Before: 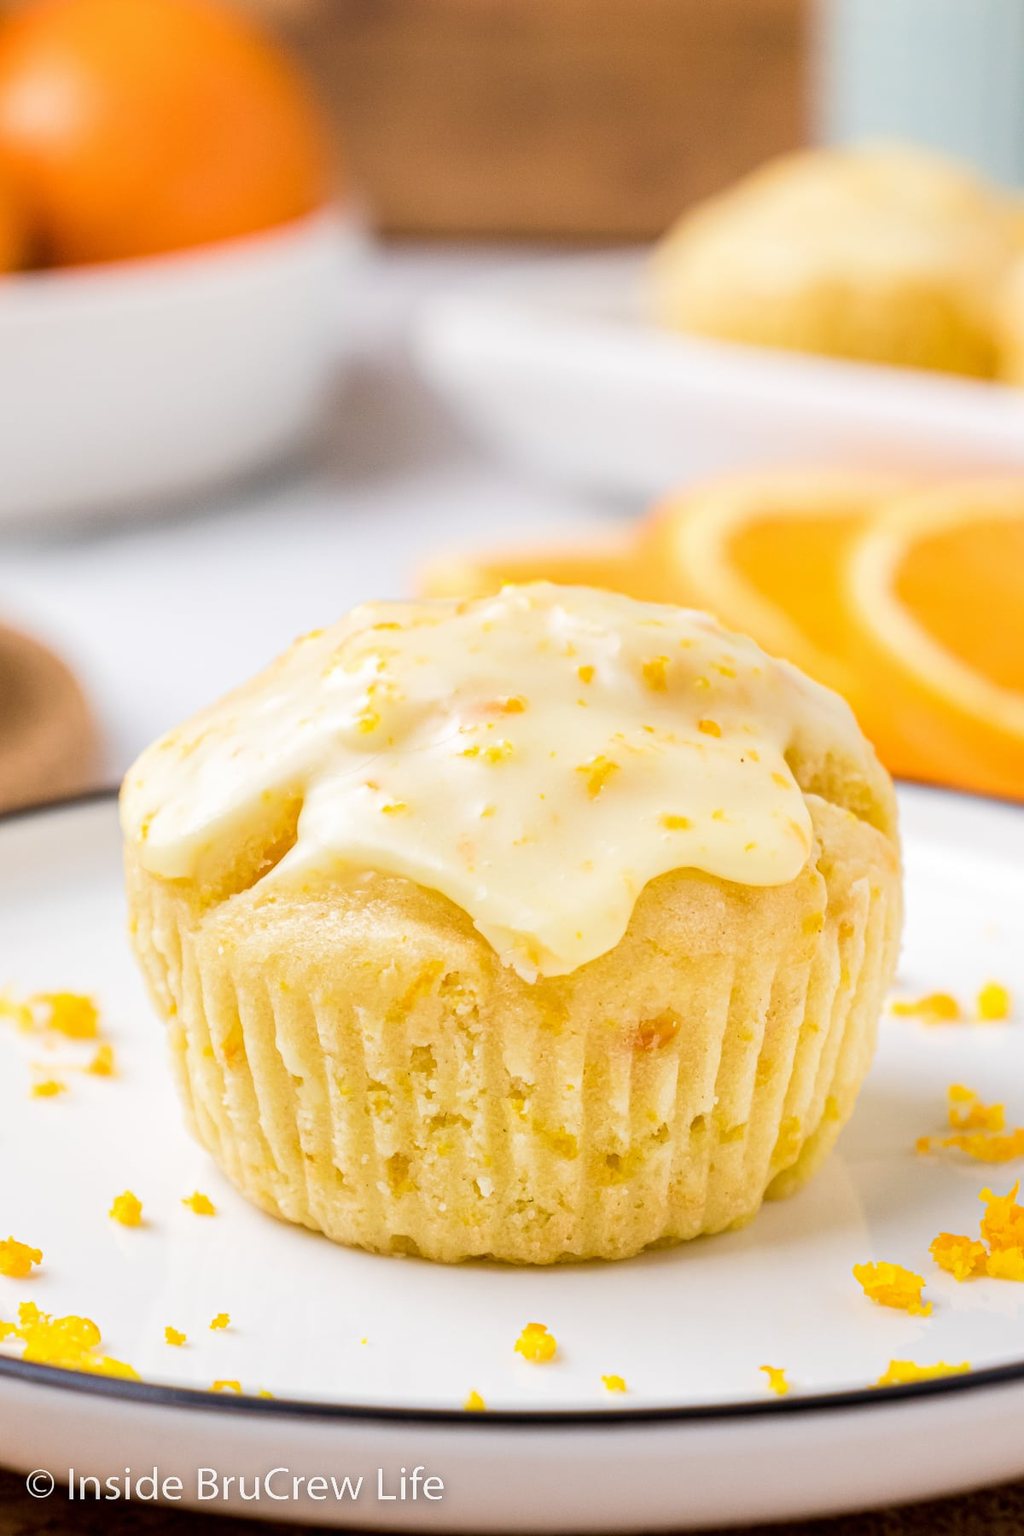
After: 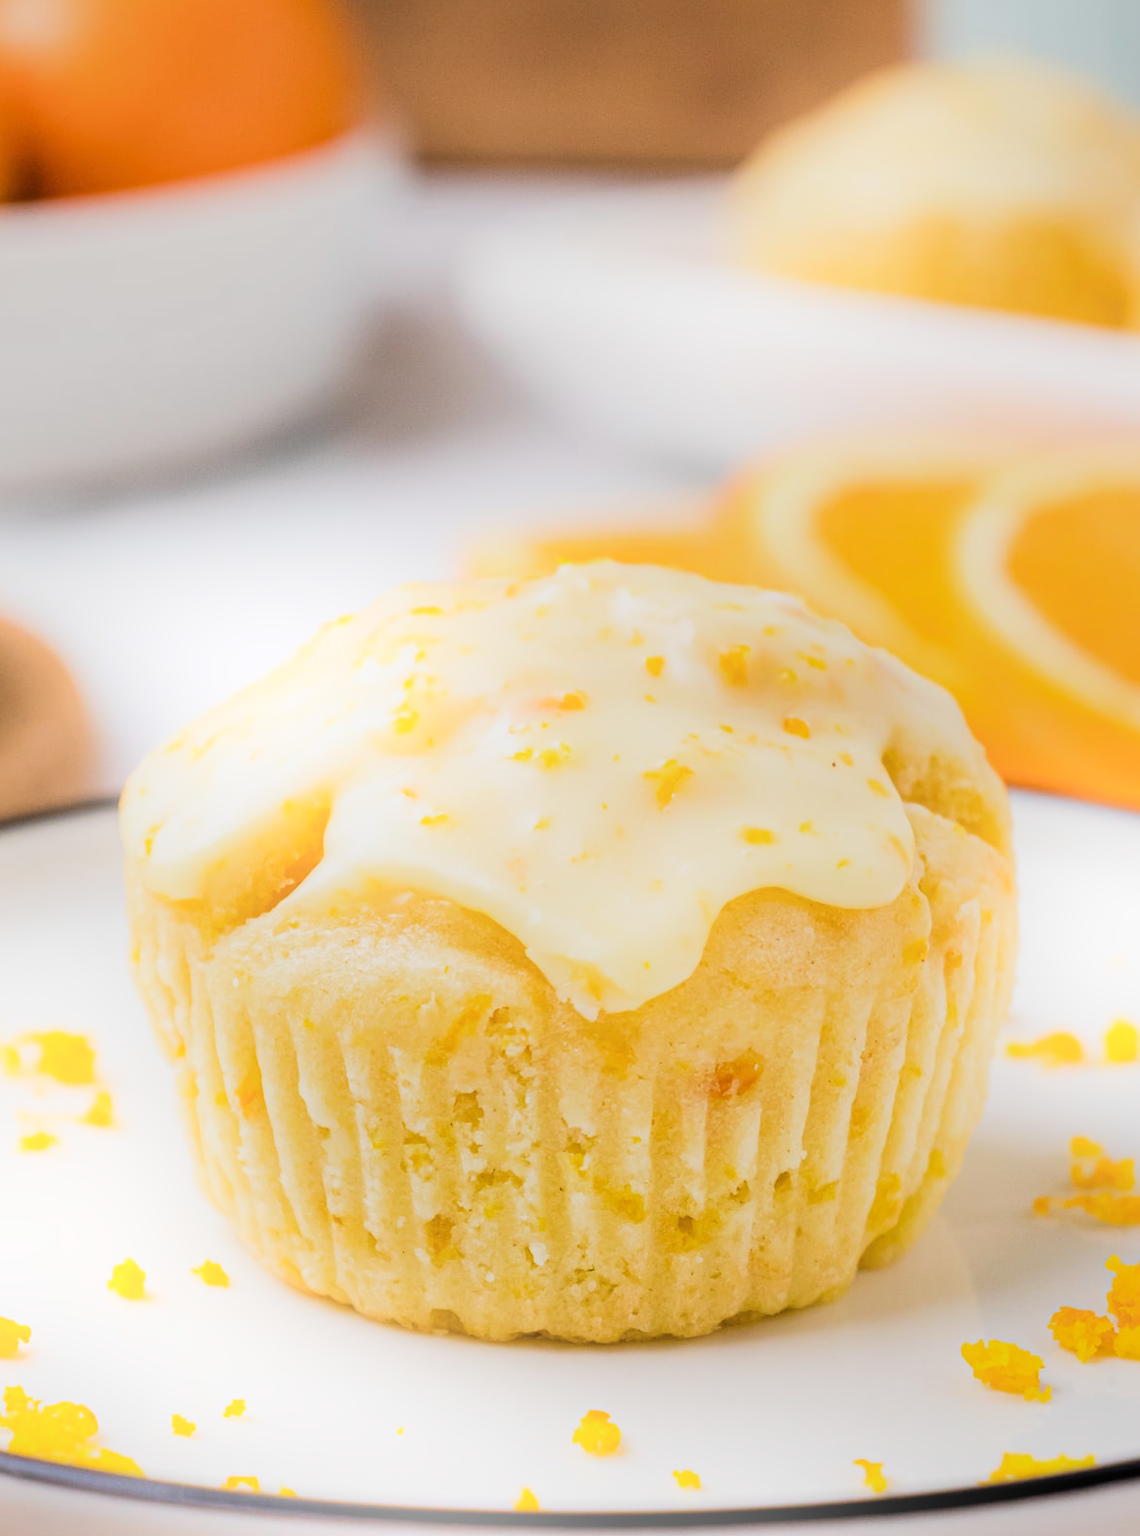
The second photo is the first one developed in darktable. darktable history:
crop: left 1.507%, top 6.147%, right 1.379%, bottom 6.637%
bloom: size 16%, threshold 98%, strength 20%
filmic rgb: black relative exposure -5 EV, hardness 2.88, contrast 1.2
